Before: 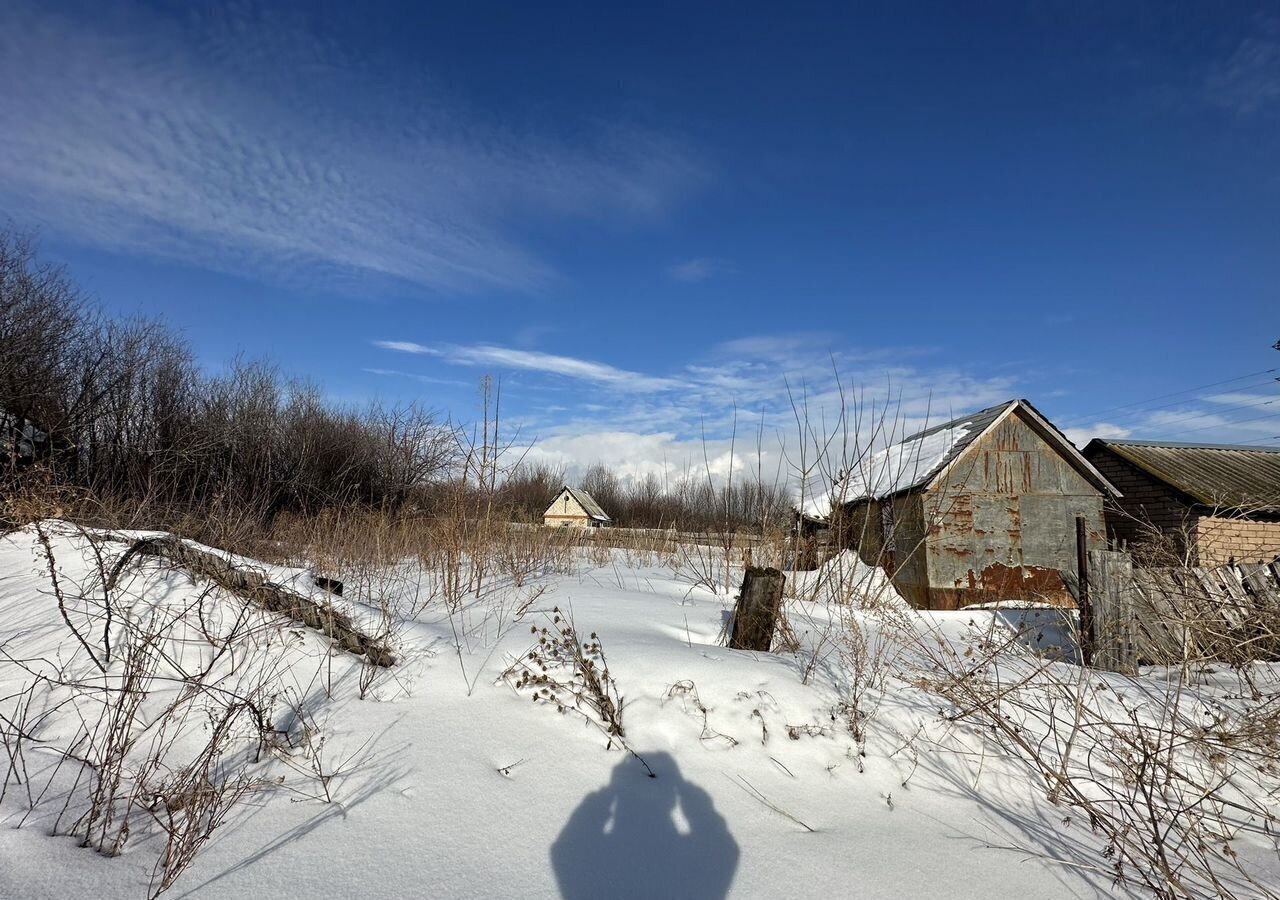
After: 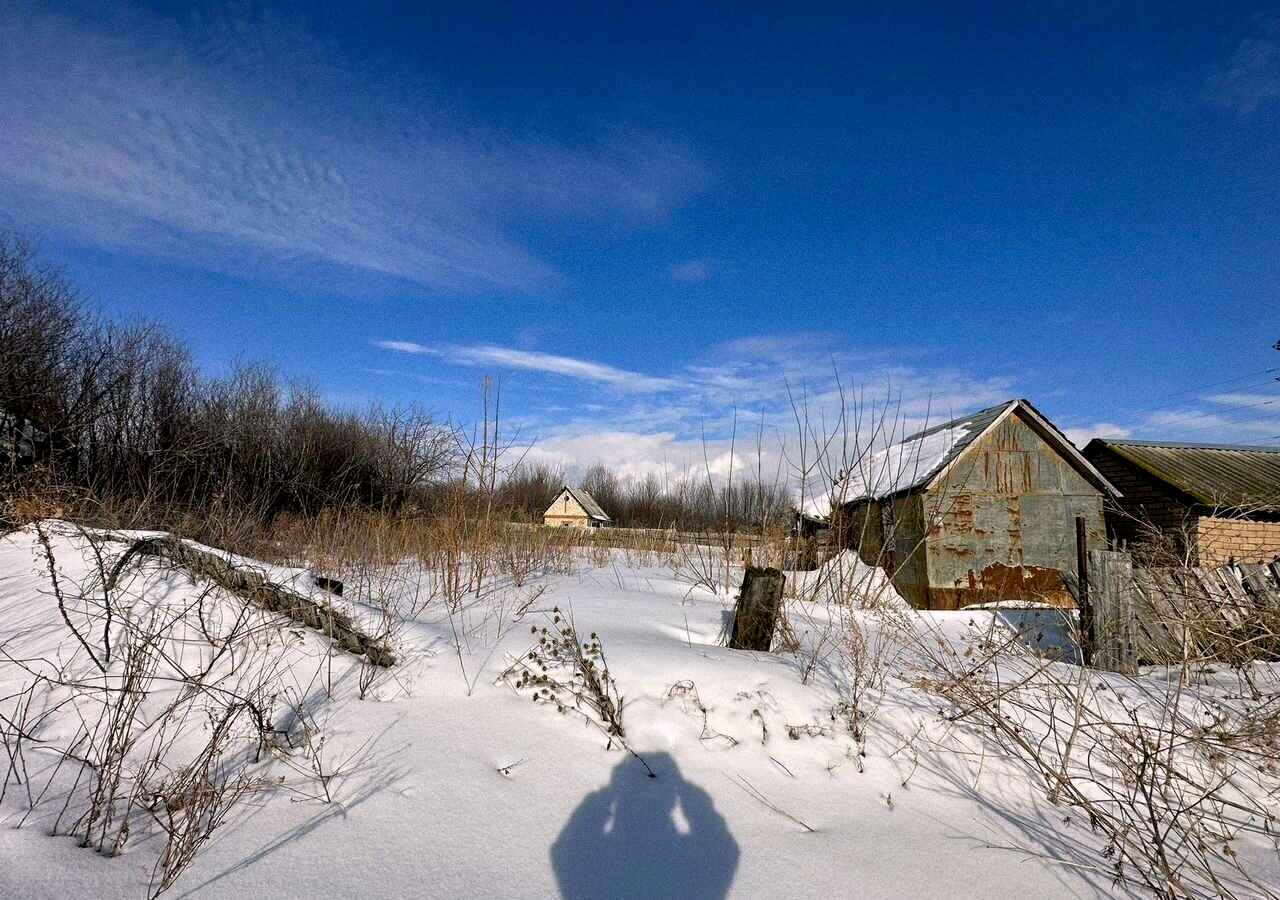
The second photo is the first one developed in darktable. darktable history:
grain: coarseness 0.09 ISO
color balance rgb: shadows lift › chroma 2%, shadows lift › hue 217.2°, power › chroma 0.25%, power › hue 60°, highlights gain › chroma 1.5%, highlights gain › hue 309.6°, global offset › luminance -0.5%, perceptual saturation grading › global saturation 15%, global vibrance 20%
